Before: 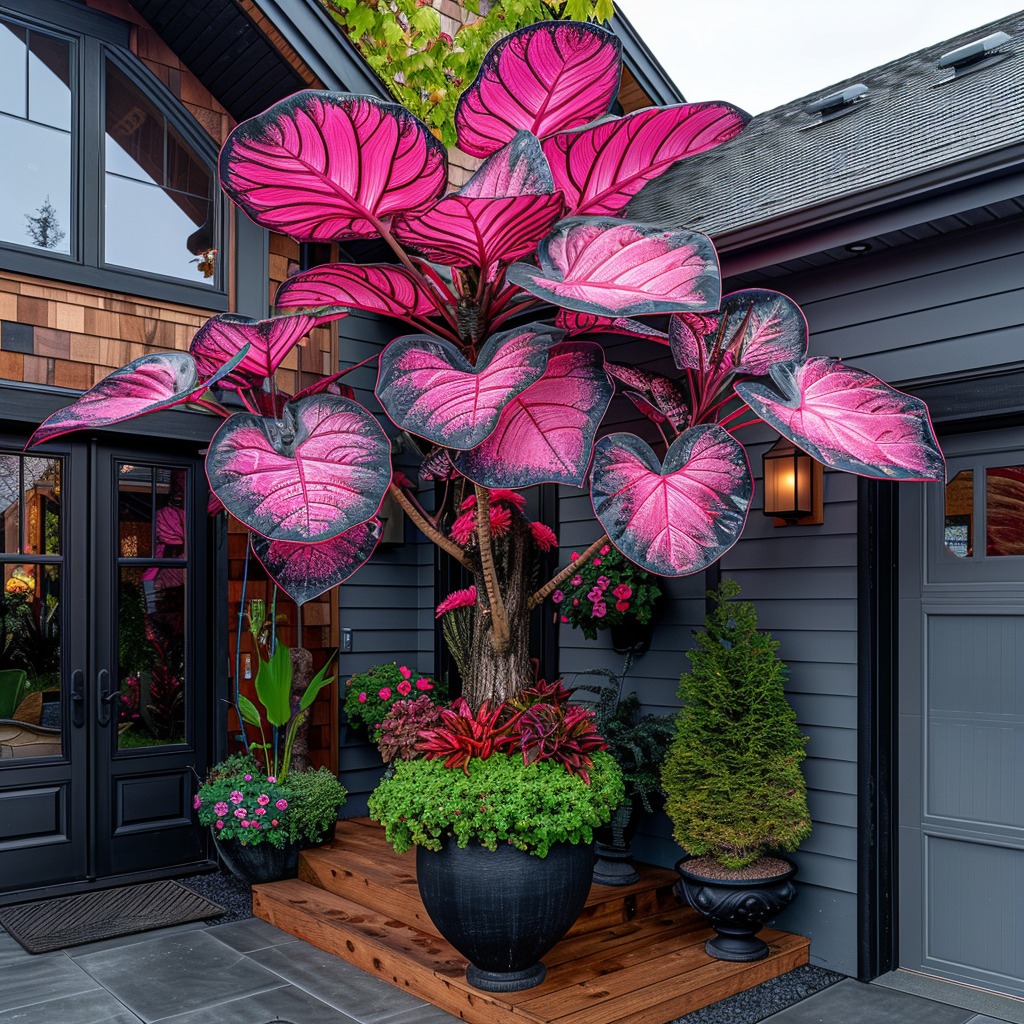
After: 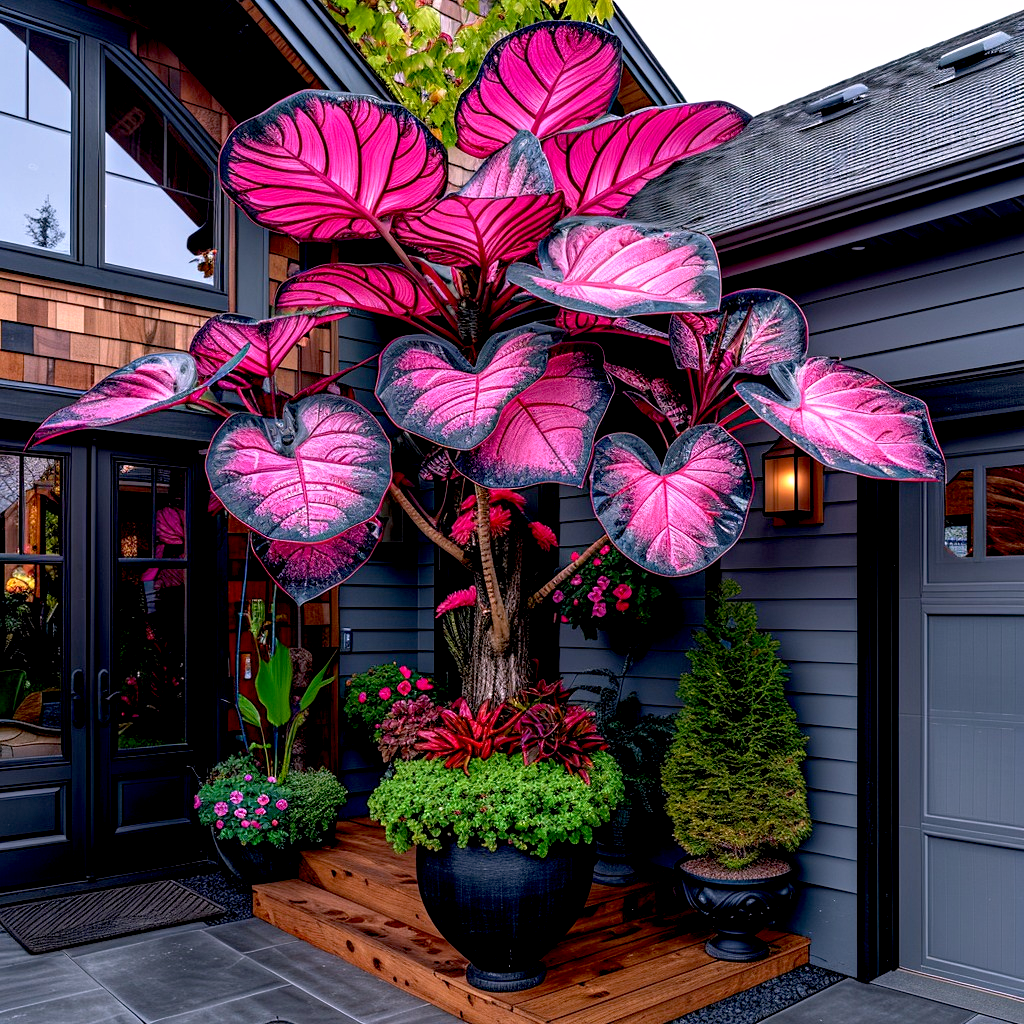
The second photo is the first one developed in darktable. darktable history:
white balance: red 1.05, blue 1.072
base curve: curves: ch0 [(0.017, 0) (0.425, 0.441) (0.844, 0.933) (1, 1)], preserve colors none
contrast equalizer: octaves 7, y [[0.524 ×6], [0.512 ×6], [0.379 ×6], [0 ×6], [0 ×6]]
